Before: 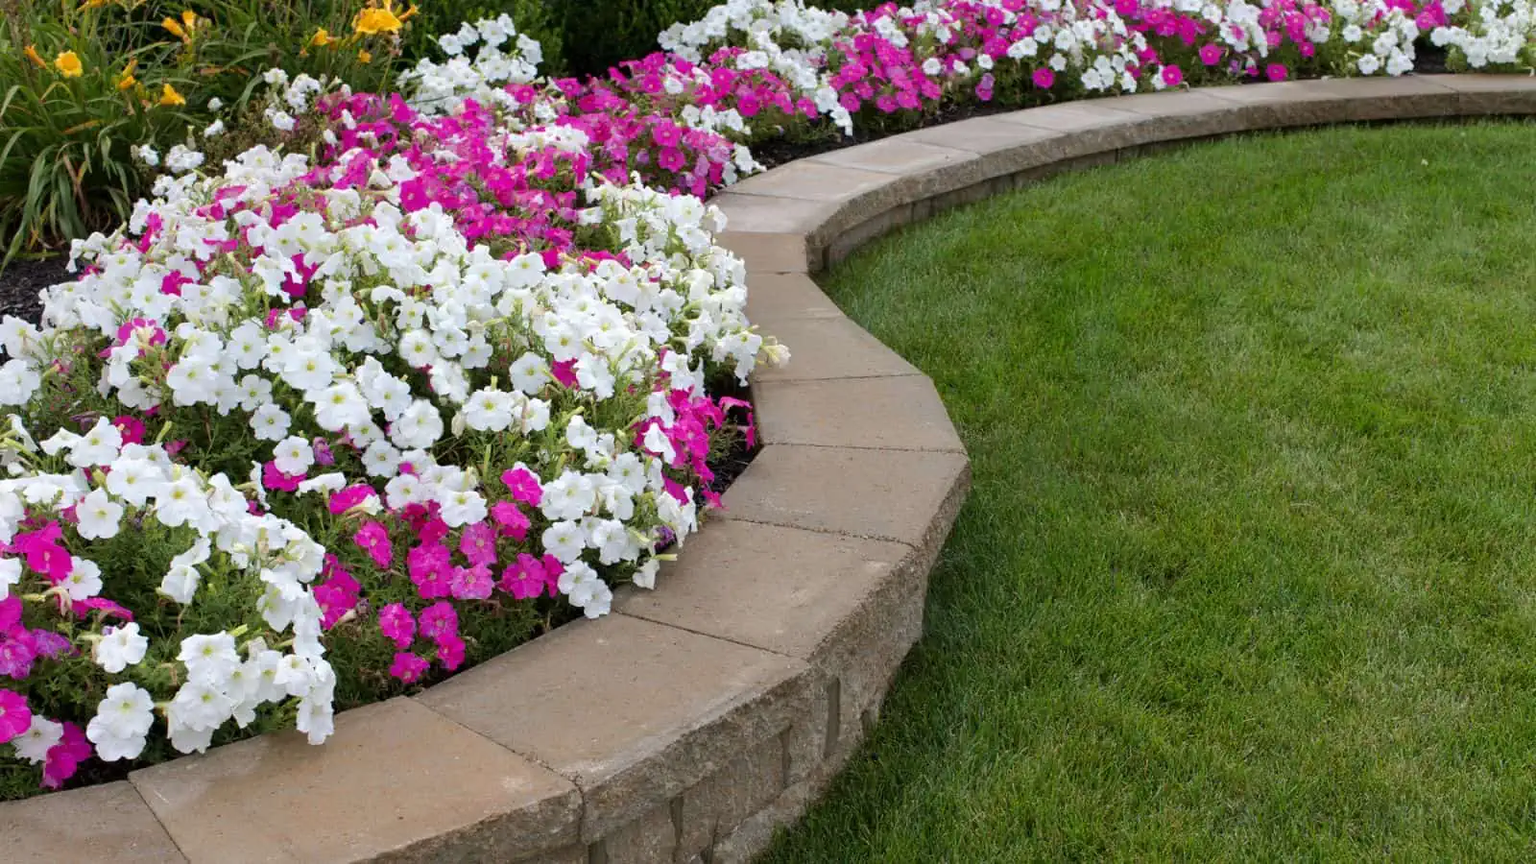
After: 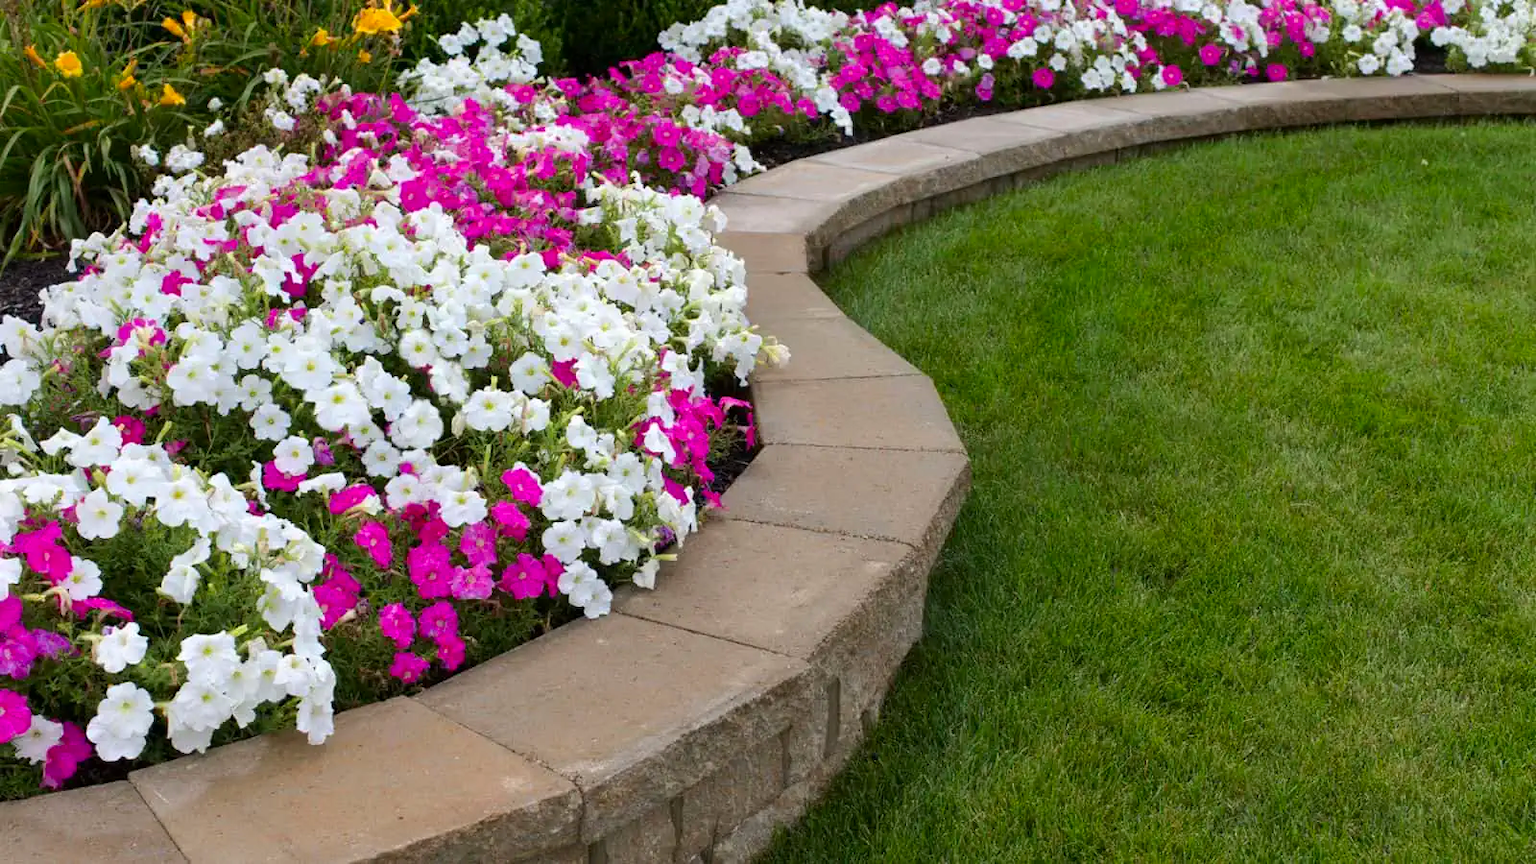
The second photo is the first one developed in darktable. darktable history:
contrast brightness saturation: contrast 0.083, saturation 0.199
